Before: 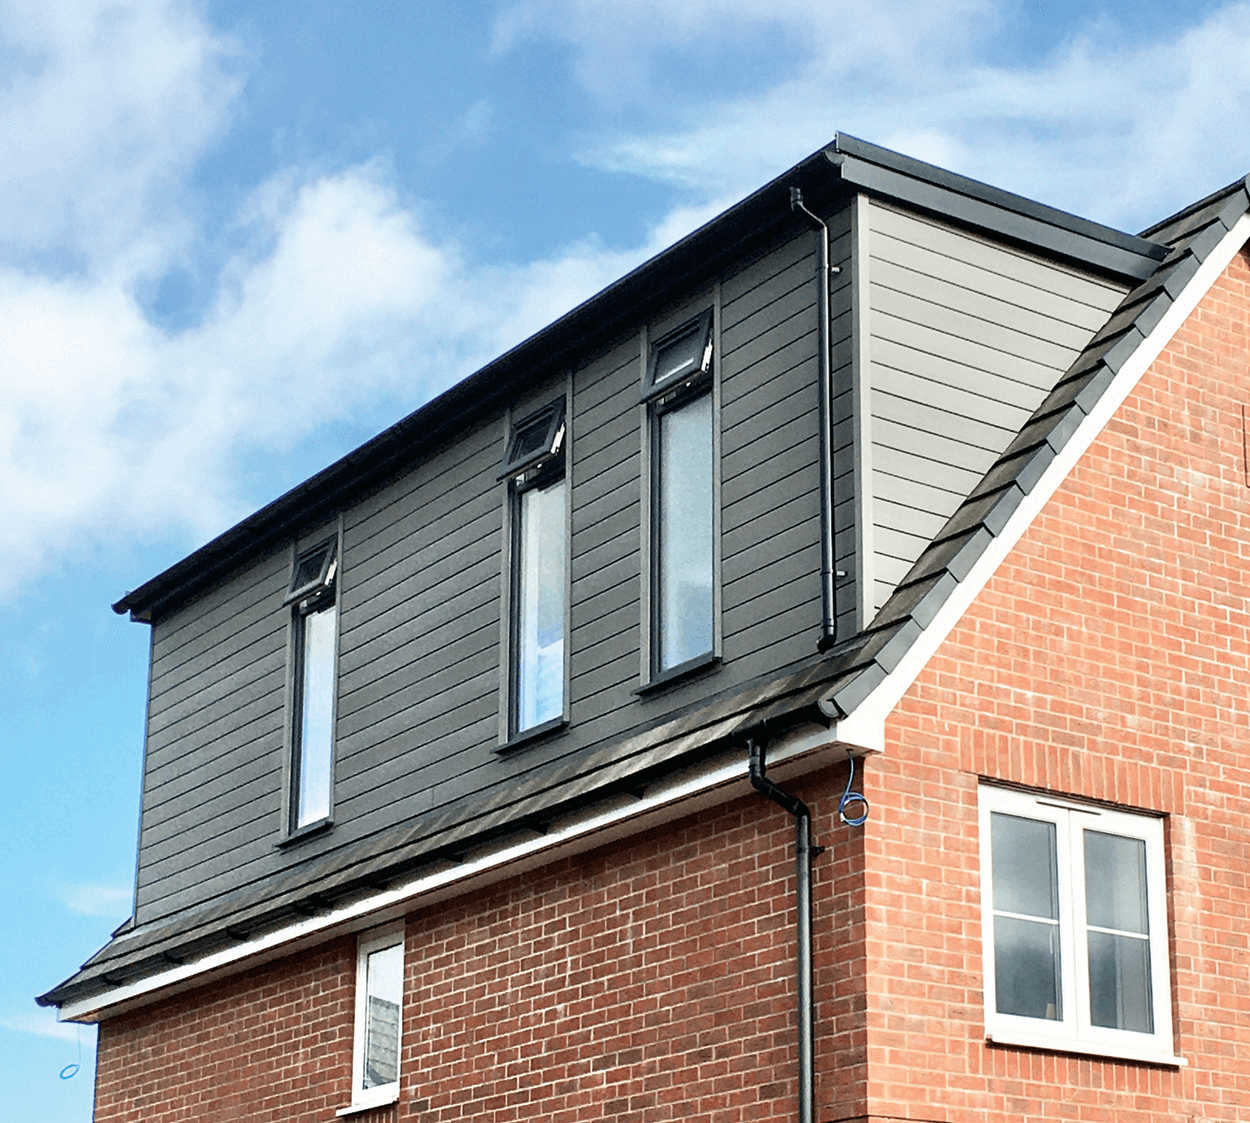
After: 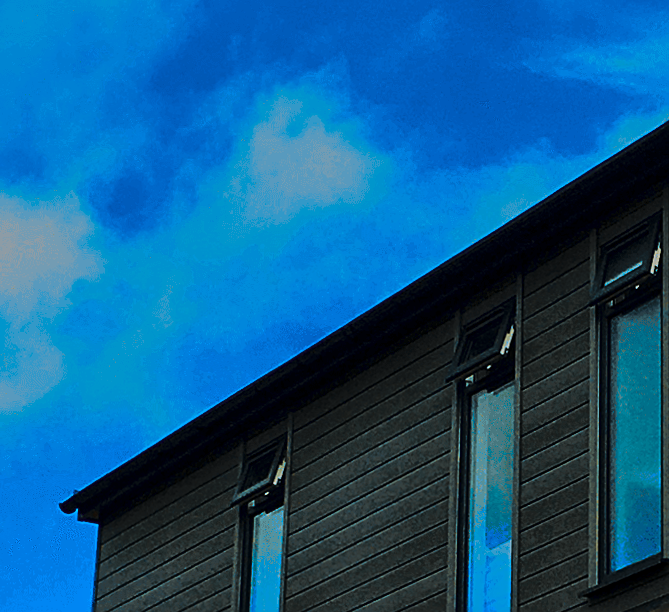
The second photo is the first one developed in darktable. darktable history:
exposure: black level correction 0, exposure 1.625 EV, compensate exposure bias true, compensate highlight preservation false
contrast brightness saturation: contrast 0.09, saturation 0.28
crop and rotate: left 3.047%, top 7.509%, right 42.236%, bottom 37.598%
rotate and perspective: rotation 0.226°, lens shift (vertical) -0.042, crop left 0.023, crop right 0.982, crop top 0.006, crop bottom 0.994
global tonemap: drago (1, 100), detail 1
sharpen: on, module defaults
tone curve: curves: ch0 [(0, 0) (0.765, 0.349) (1, 1)], color space Lab, linked channels, preserve colors none
